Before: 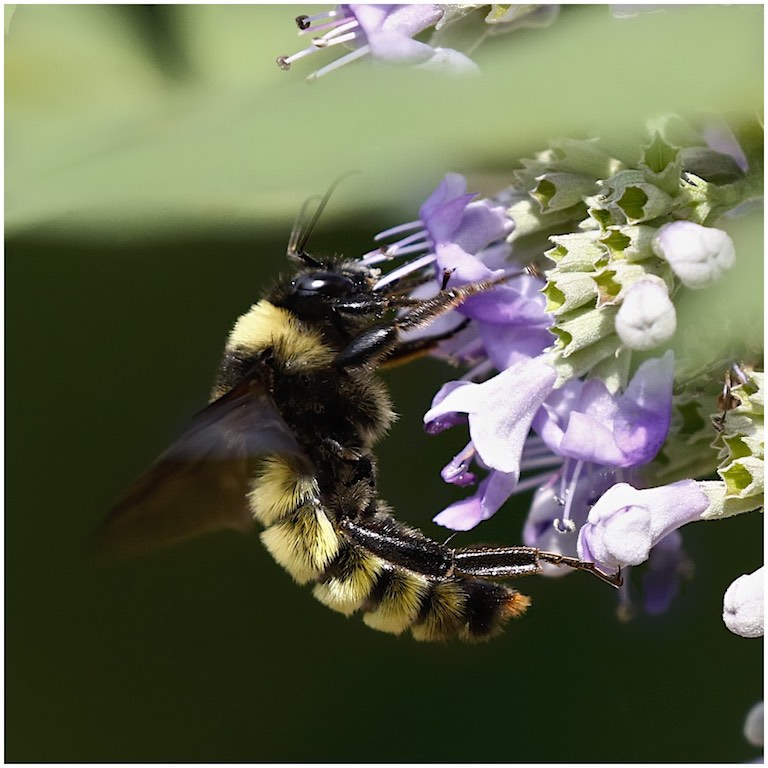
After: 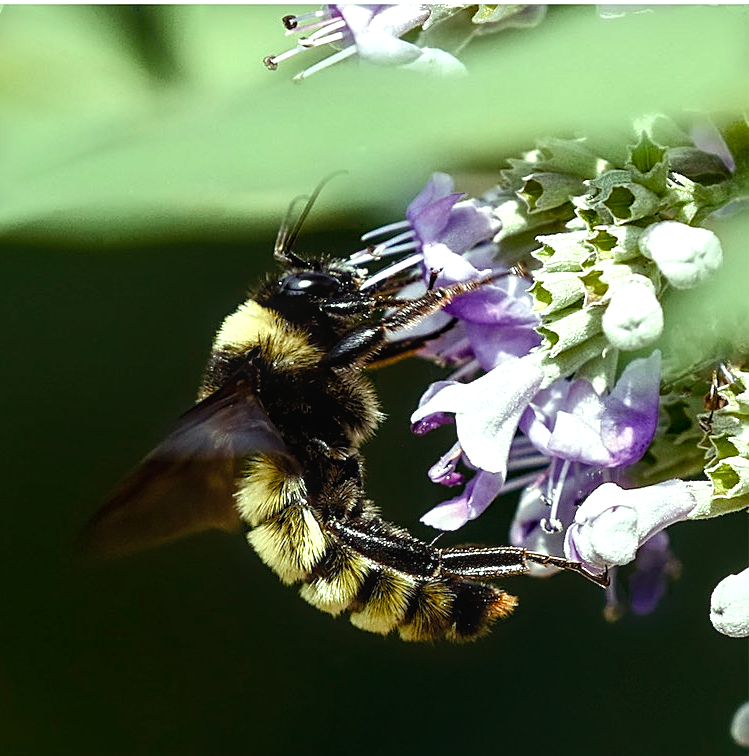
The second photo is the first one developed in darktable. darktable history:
color balance rgb: highlights gain › luminance 15.301%, highlights gain › chroma 7.01%, highlights gain › hue 127.95°, perceptual saturation grading › global saturation 20%, perceptual saturation grading › highlights -49.499%, perceptual saturation grading › shadows 24.058%, contrast 15.555%
crop and rotate: left 1.746%, right 0.688%, bottom 1.462%
sharpen: on, module defaults
local contrast: on, module defaults
